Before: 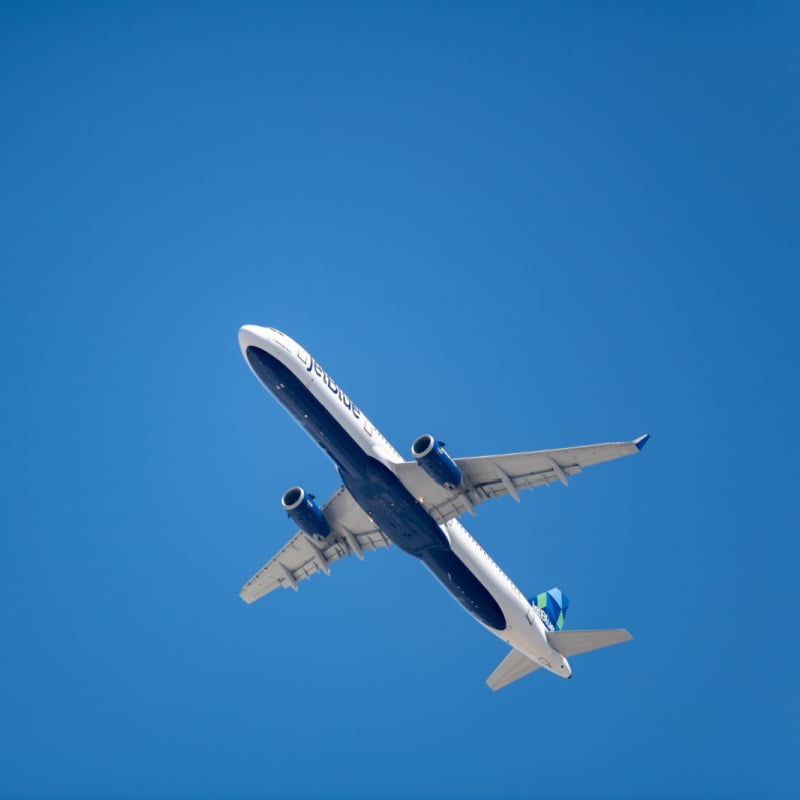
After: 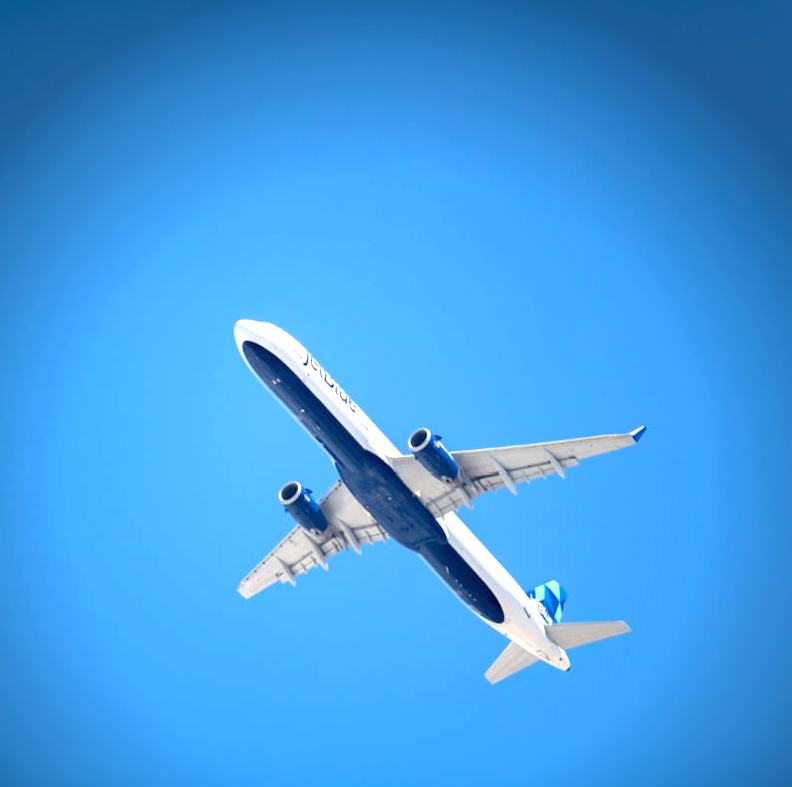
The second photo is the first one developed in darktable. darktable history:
exposure: black level correction 0, exposure 1.1 EV, compensate exposure bias true, compensate highlight preservation false
rotate and perspective: rotation -0.45°, automatic cropping original format, crop left 0.008, crop right 0.992, crop top 0.012, crop bottom 0.988
vignetting: brightness -0.629, saturation -0.007, center (-0.028, 0.239)
